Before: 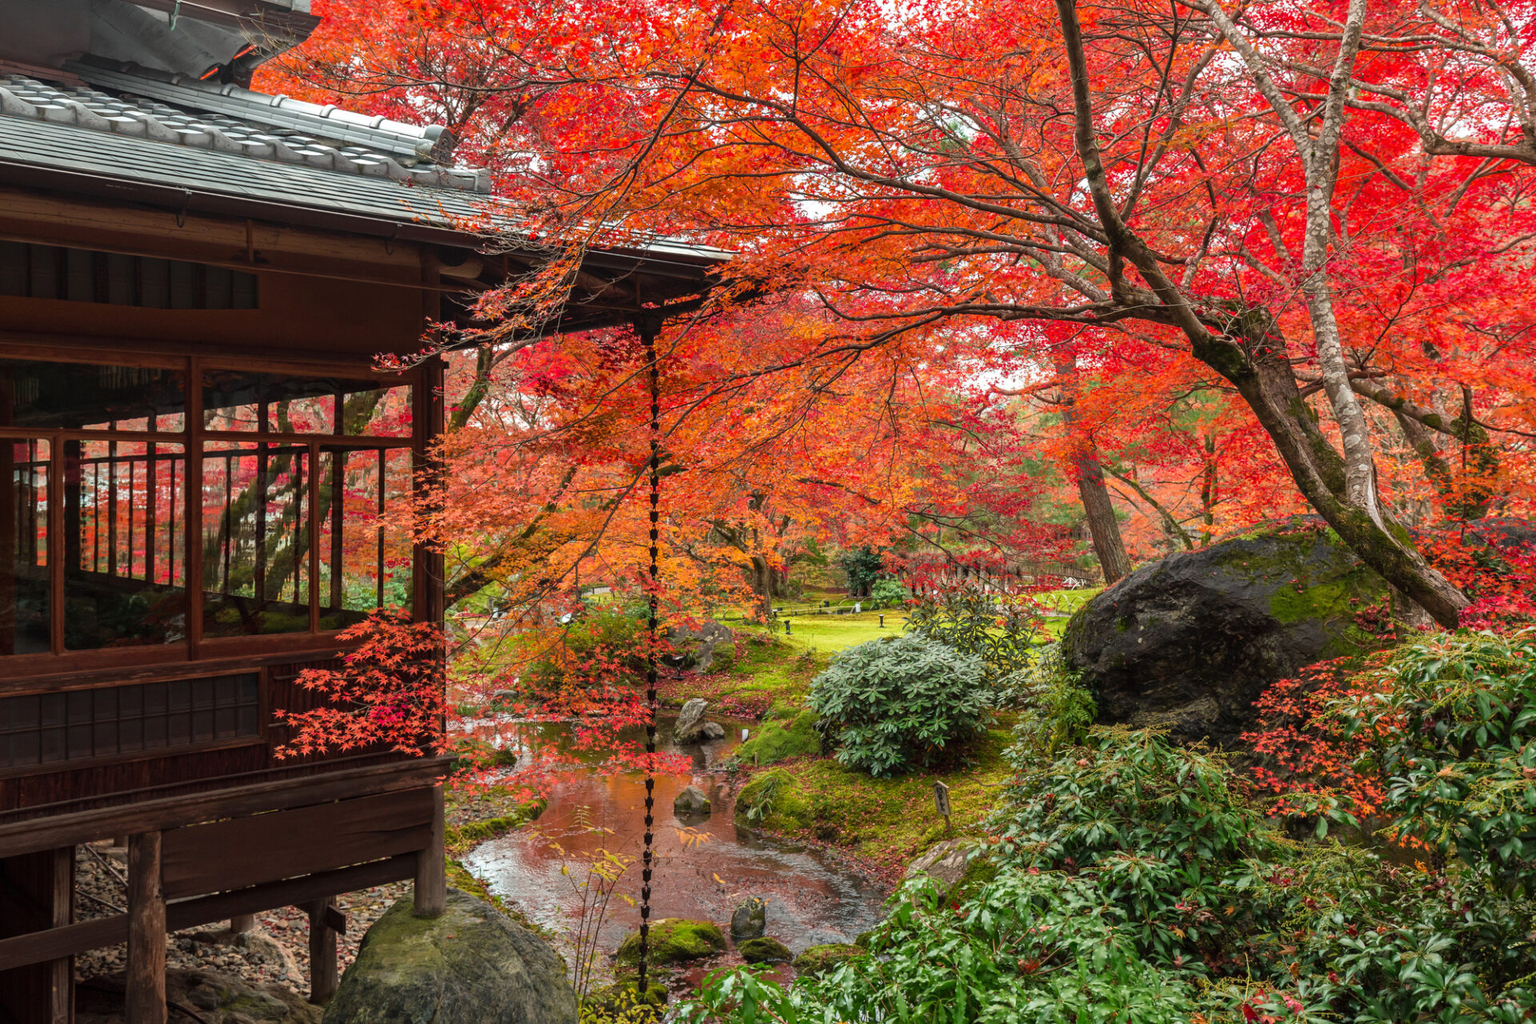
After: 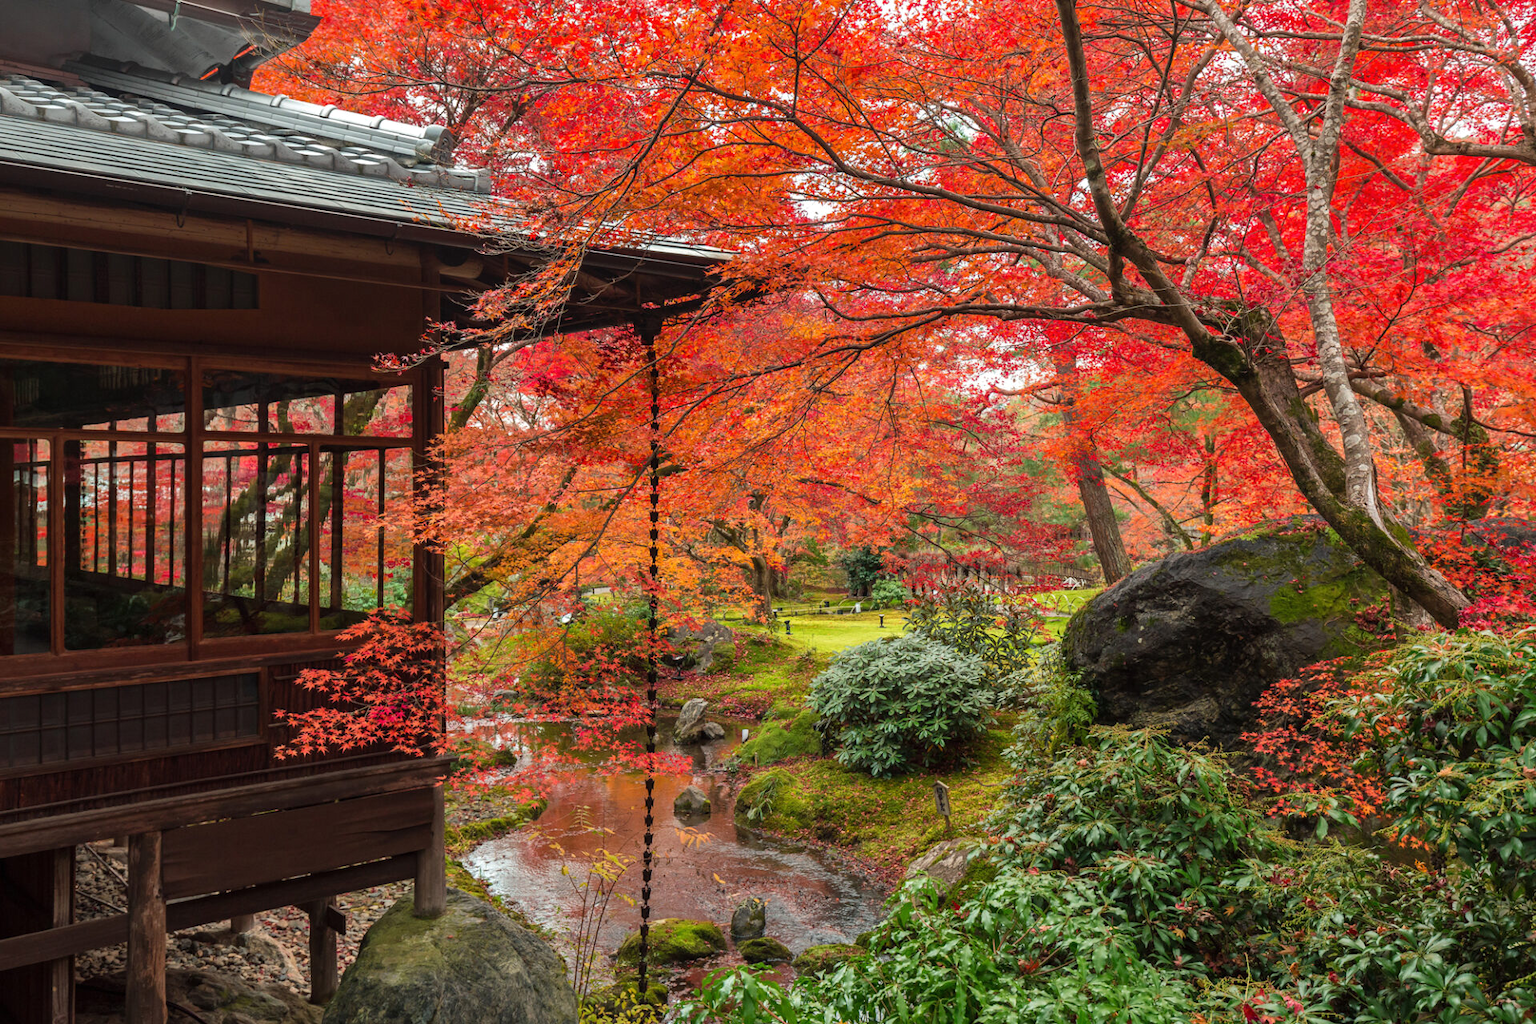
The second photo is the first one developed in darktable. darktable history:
shadows and highlights: shadows 8.19, white point adjustment 0.911, highlights -38.62
